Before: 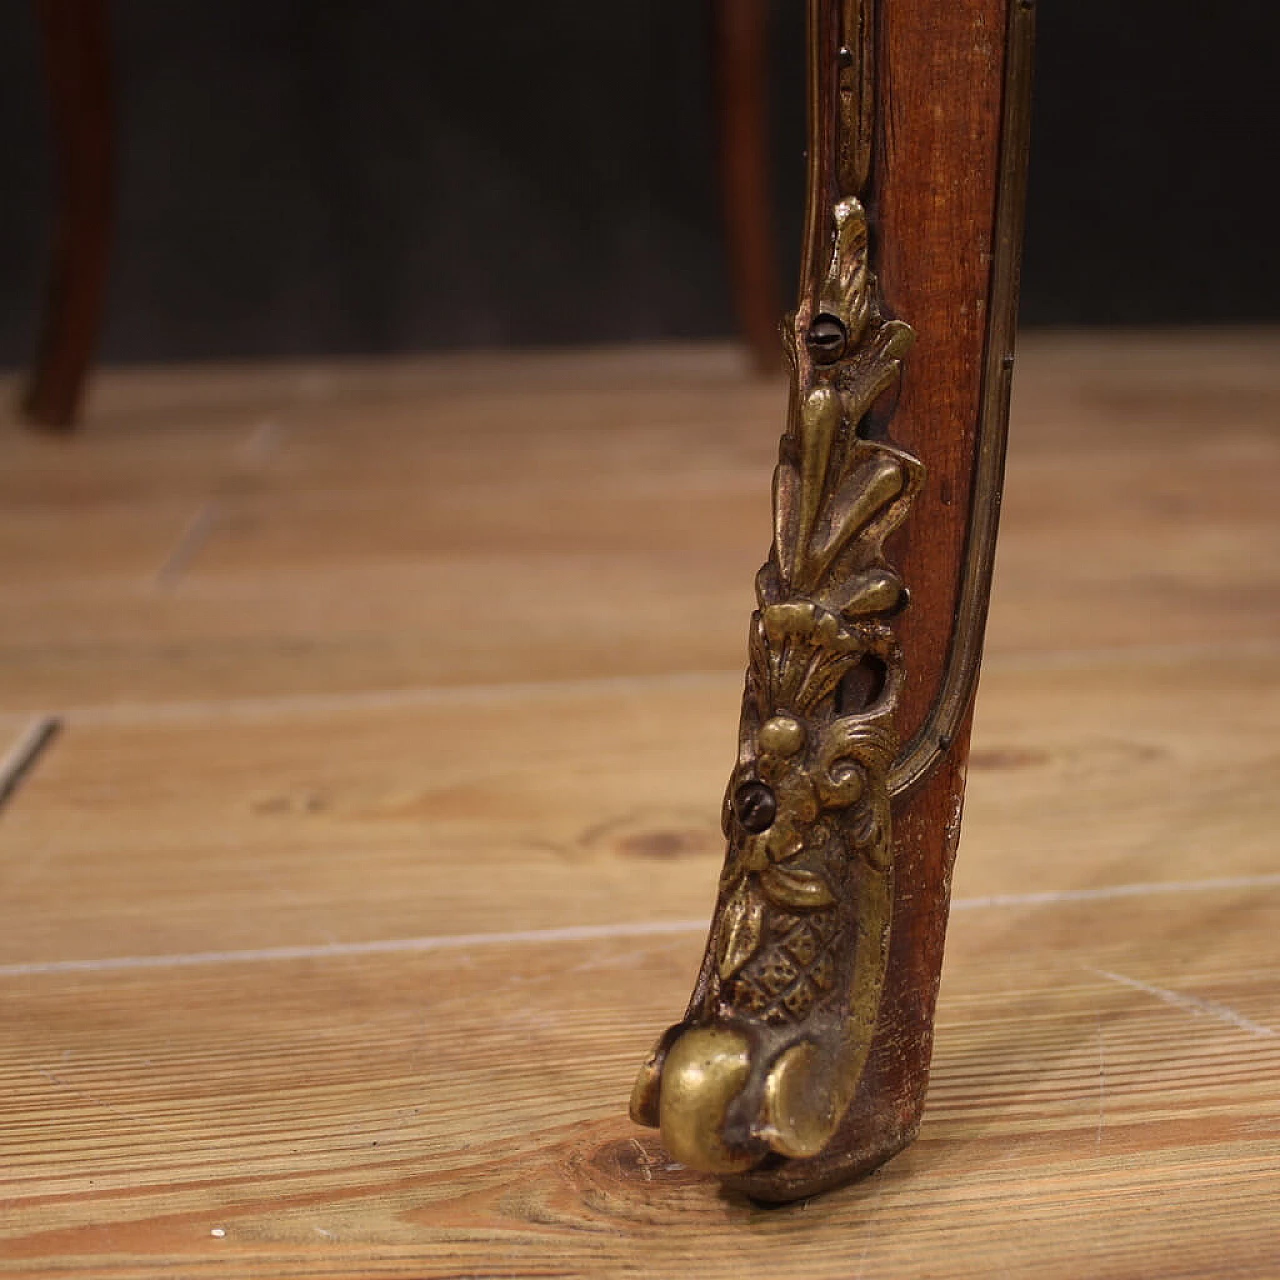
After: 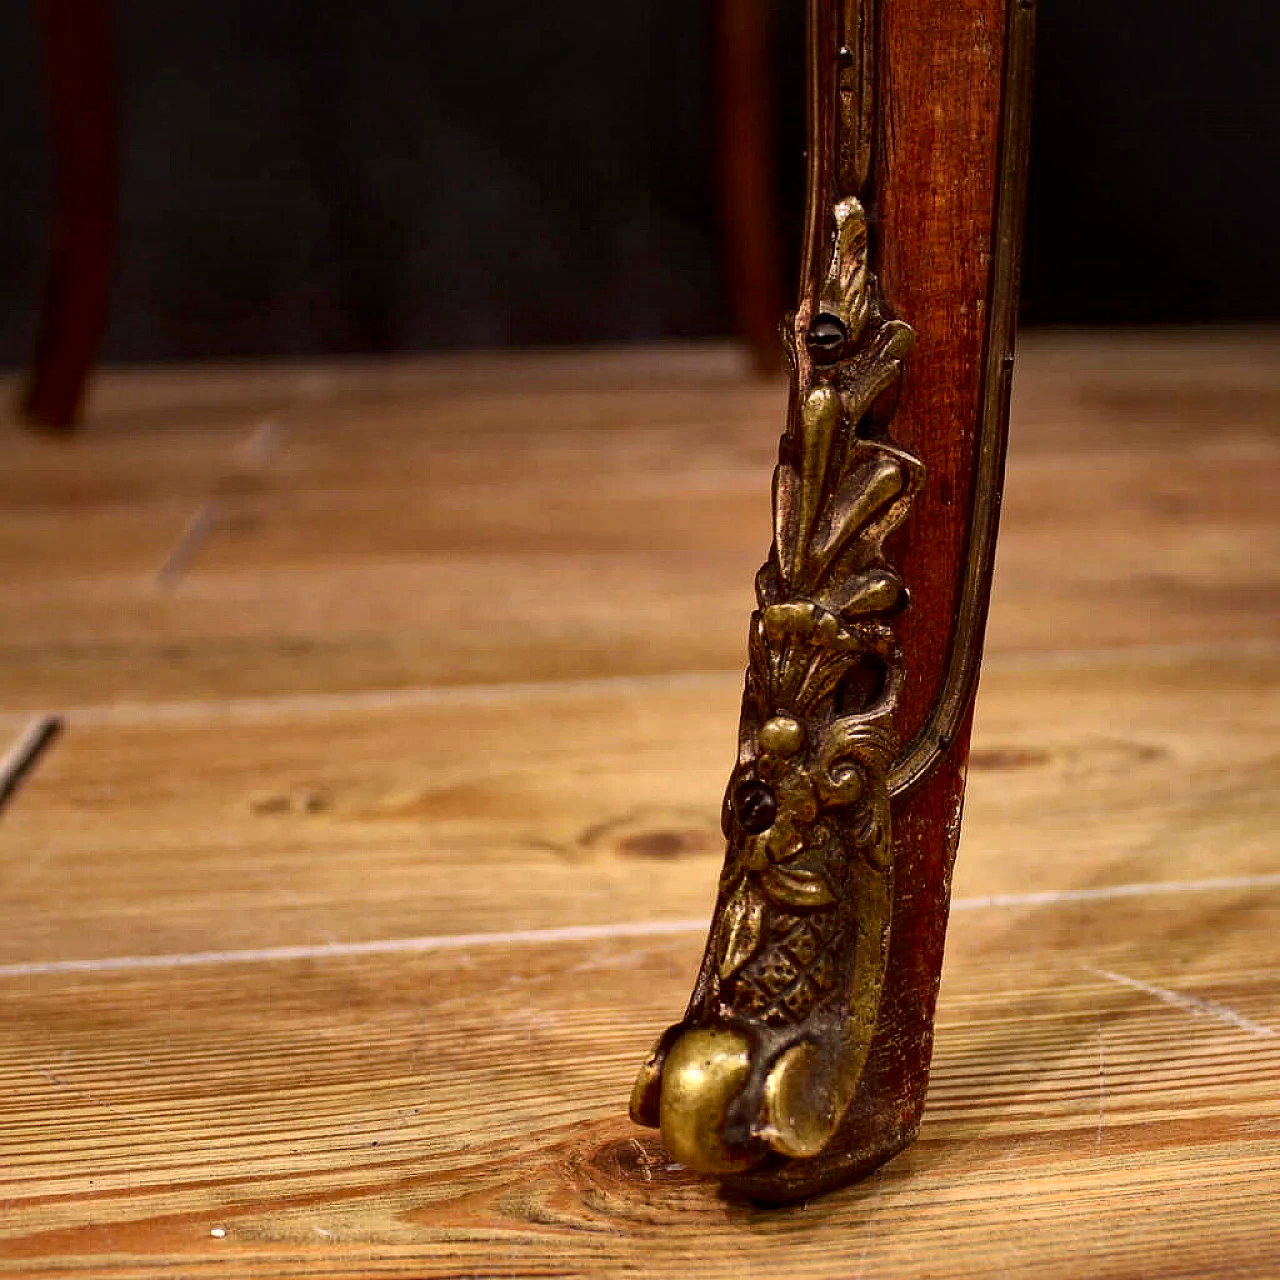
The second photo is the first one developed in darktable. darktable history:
haze removal: compatibility mode true, adaptive false
contrast brightness saturation: contrast 0.167, saturation 0.335
local contrast: mode bilateral grid, contrast 99, coarseness 99, detail 165%, midtone range 0.2
